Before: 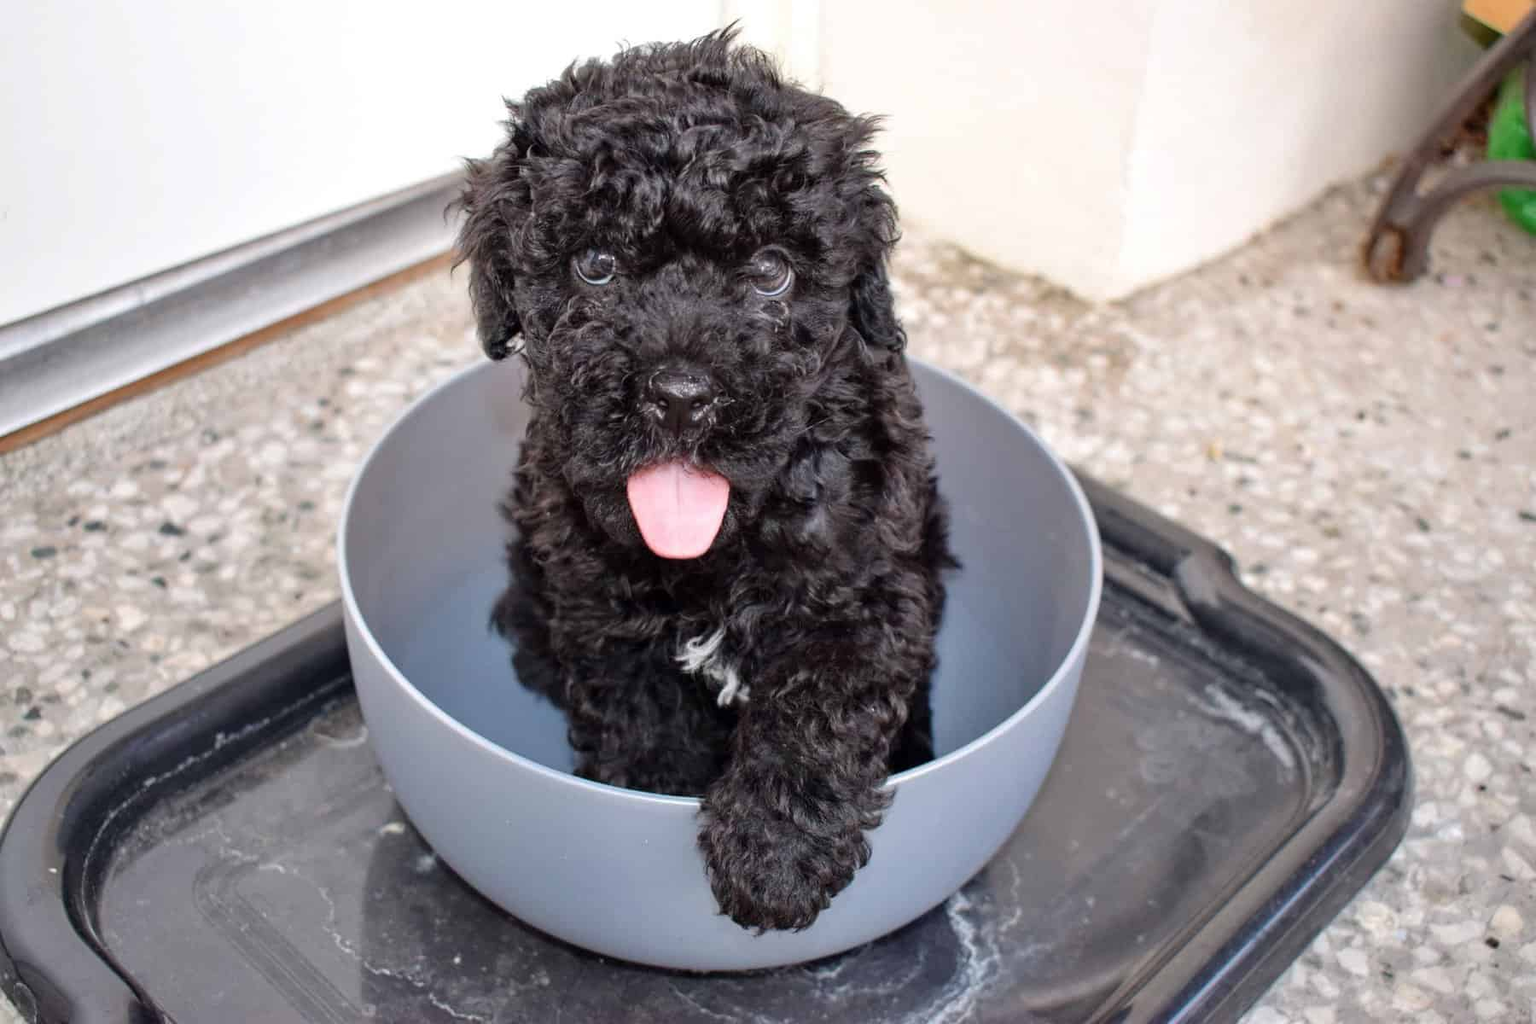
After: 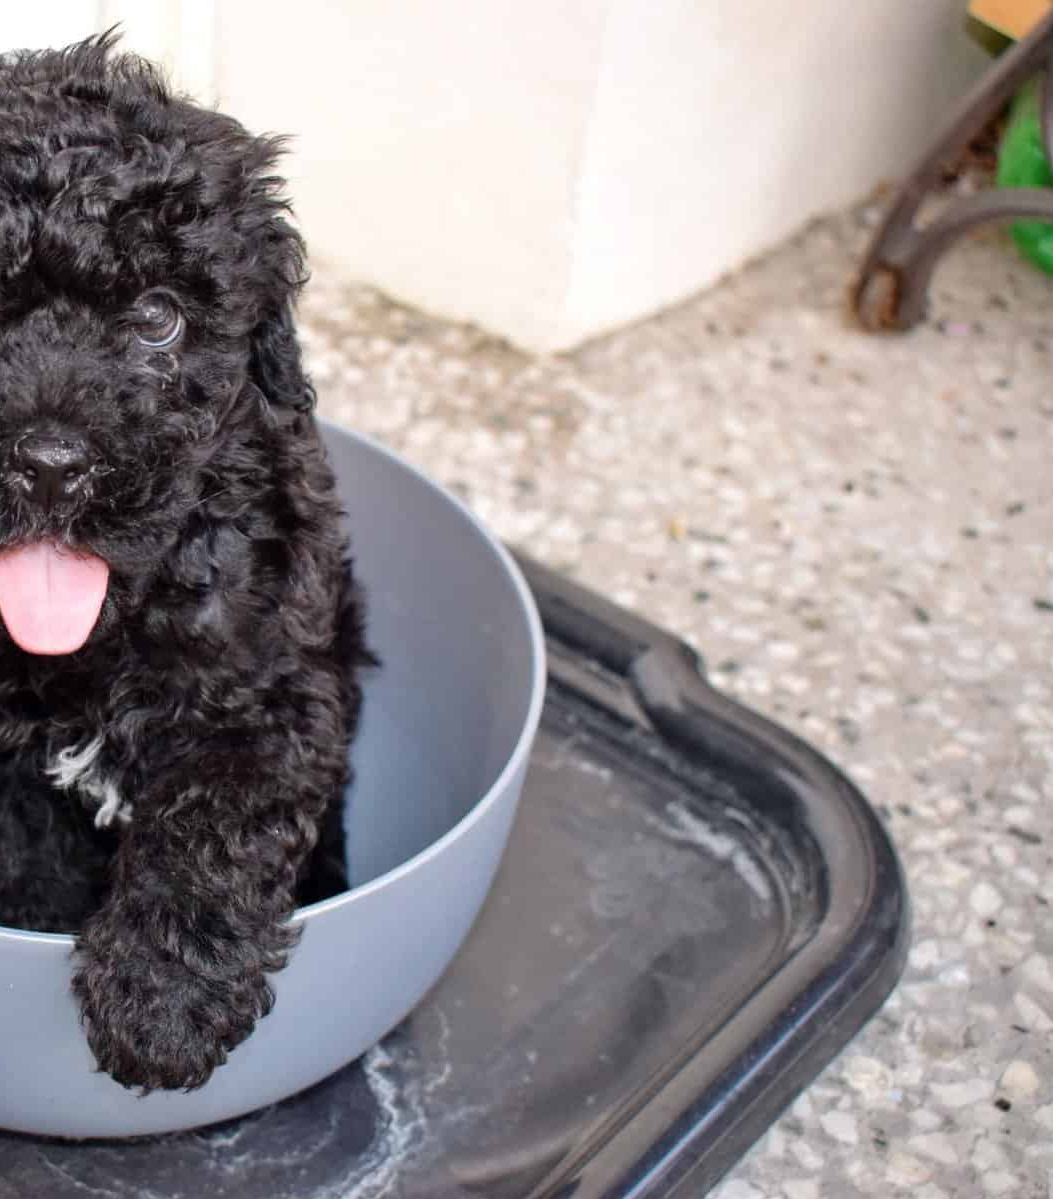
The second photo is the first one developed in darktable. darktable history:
crop: left 41.478%
